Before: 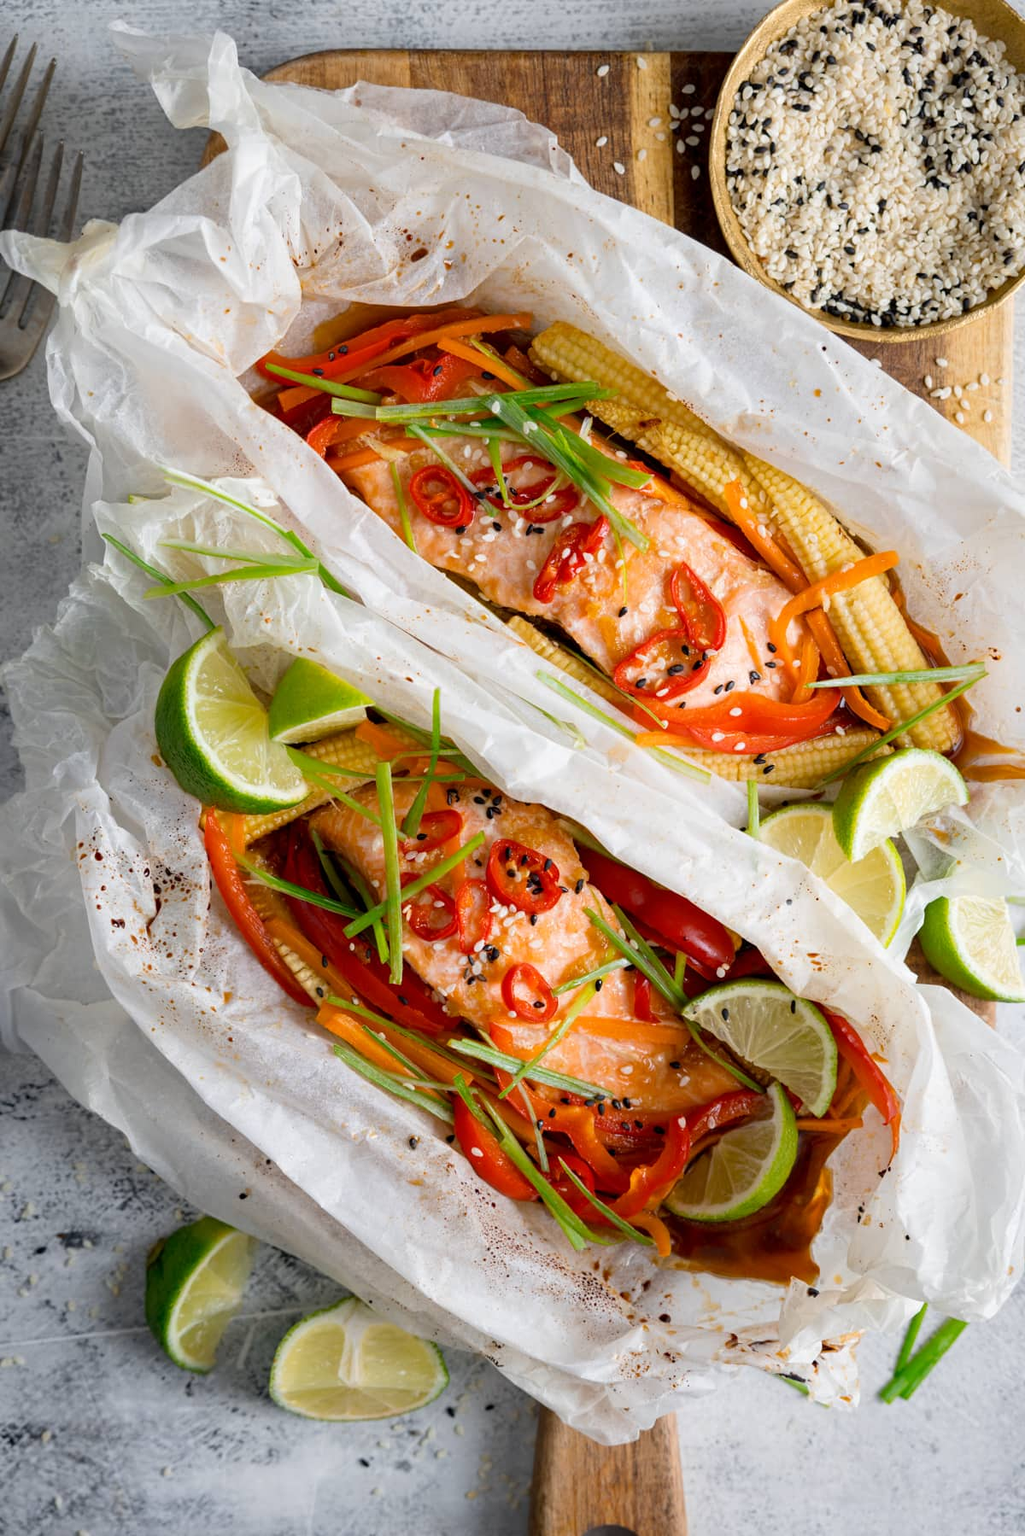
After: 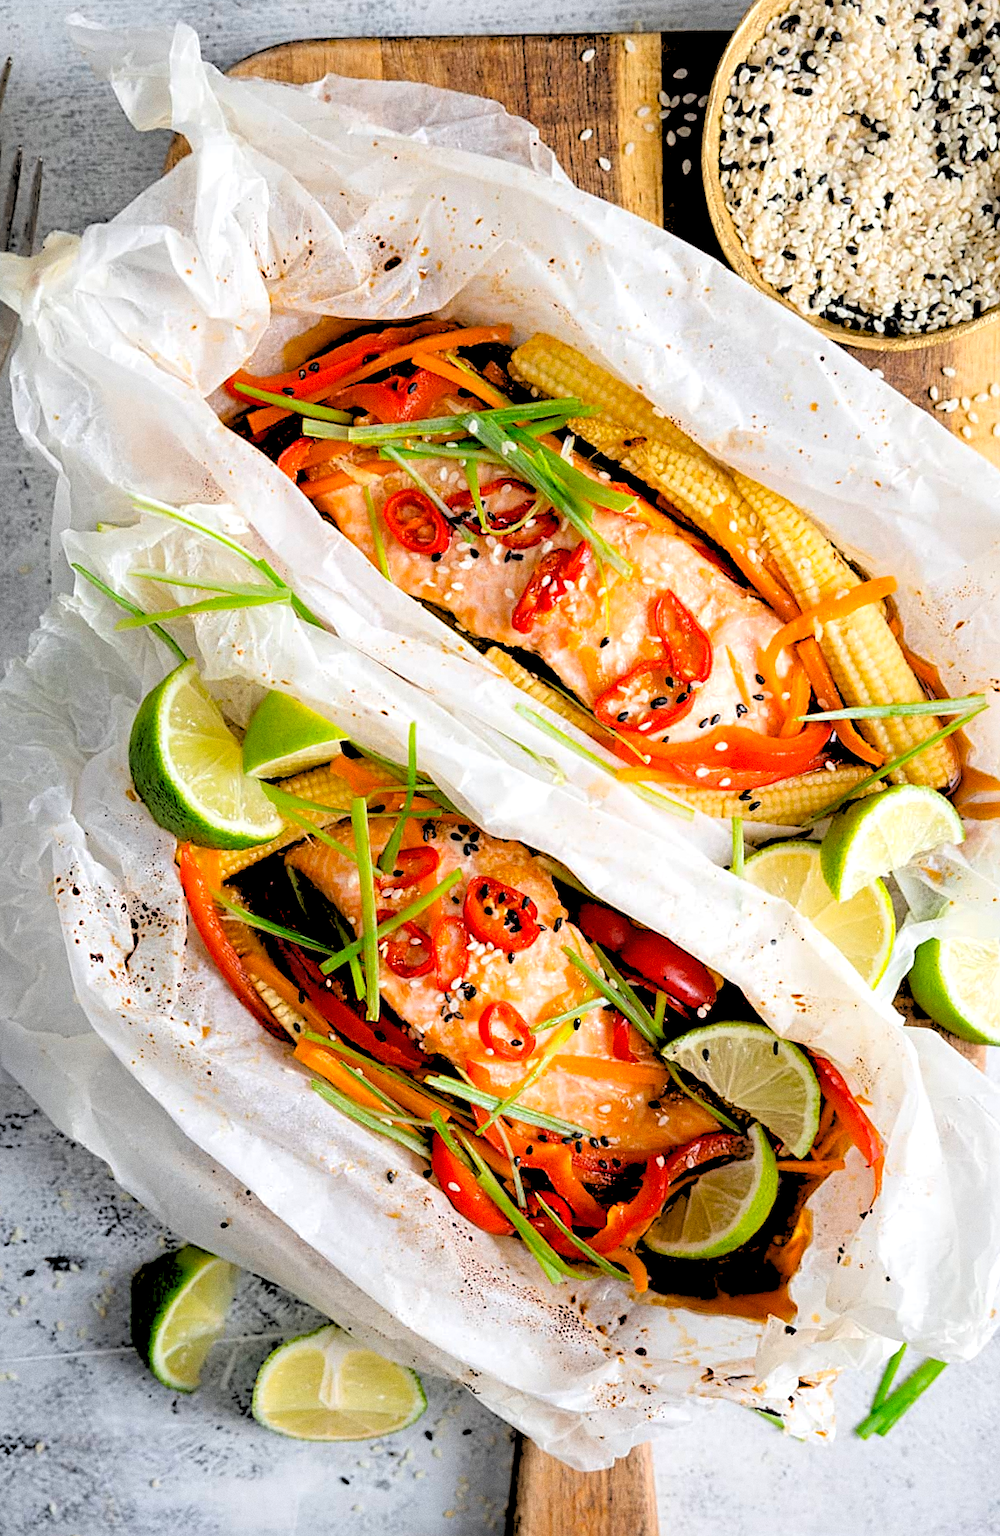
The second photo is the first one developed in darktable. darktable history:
levels: levels [0.026, 0.507, 0.987]
grain: coarseness 0.09 ISO
rotate and perspective: rotation 0.074°, lens shift (vertical) 0.096, lens shift (horizontal) -0.041, crop left 0.043, crop right 0.952, crop top 0.024, crop bottom 0.979
rgb levels: levels [[0.027, 0.429, 0.996], [0, 0.5, 1], [0, 0.5, 1]]
contrast brightness saturation: saturation -0.05
color balance: contrast 8.5%, output saturation 105%
sharpen: on, module defaults
